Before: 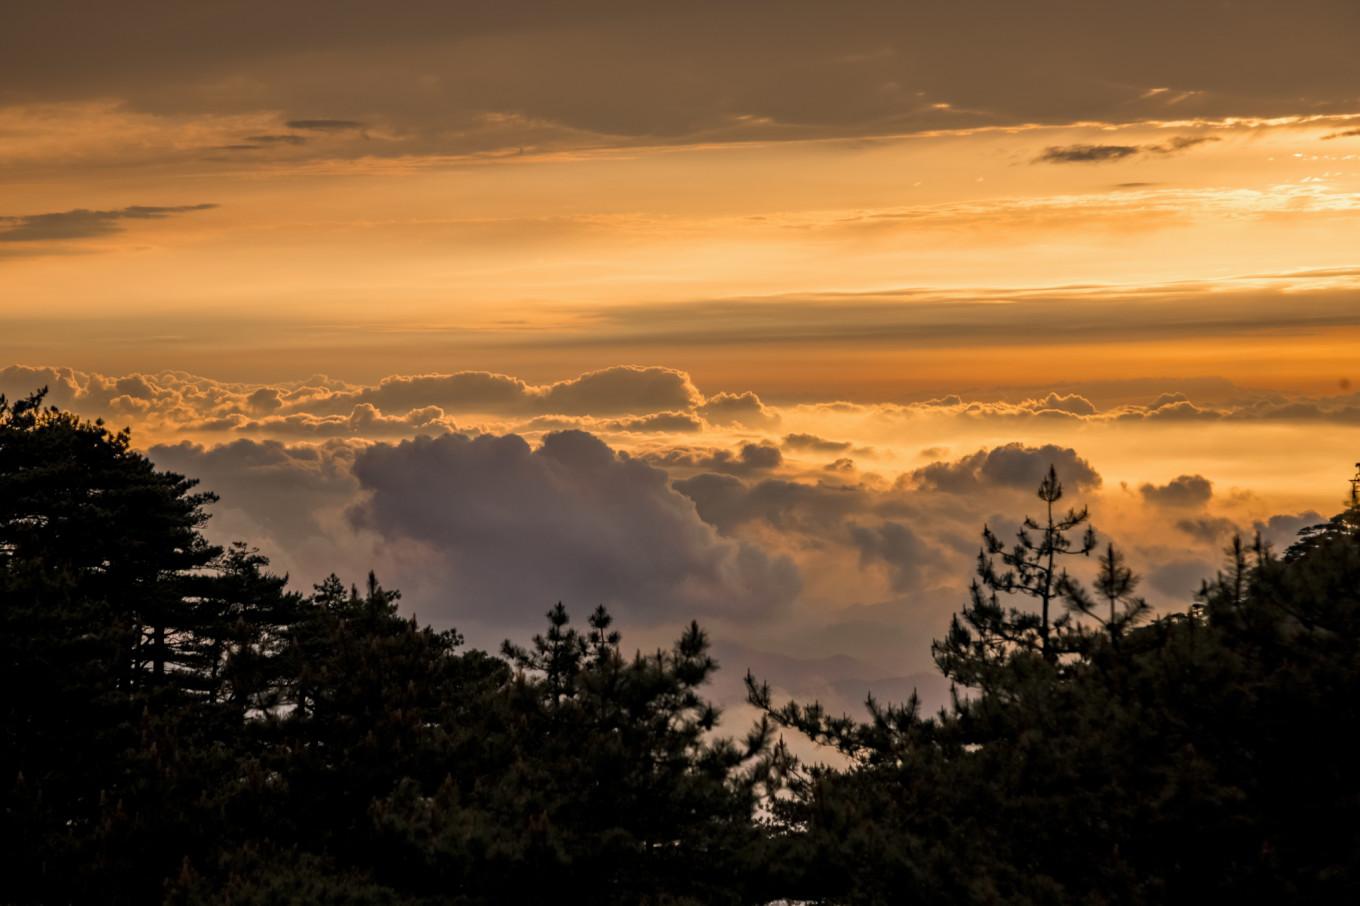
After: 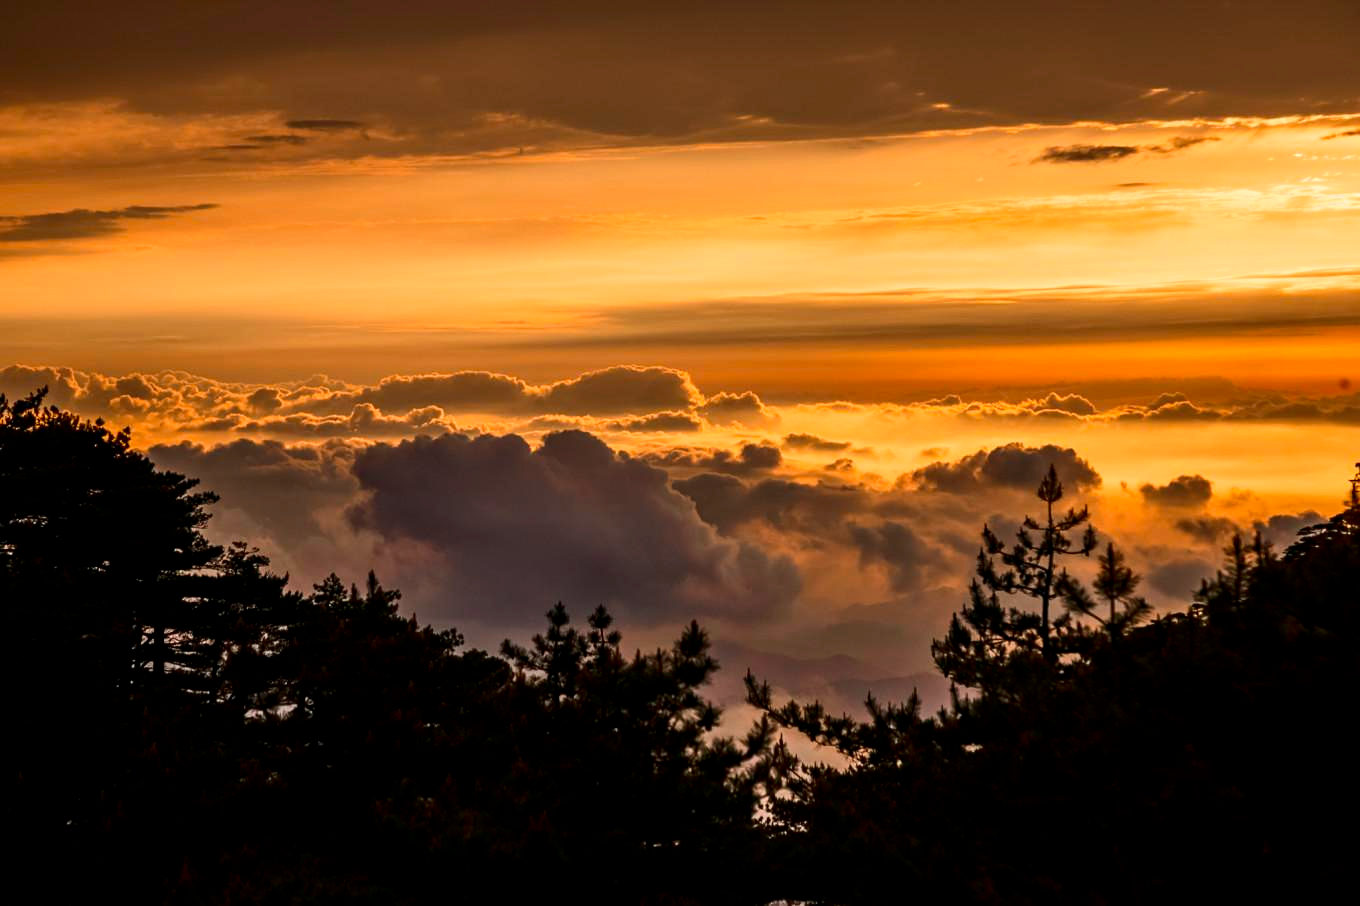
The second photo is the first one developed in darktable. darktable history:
sharpen: amount 0.2
contrast brightness saturation: contrast 0.21, brightness -0.11, saturation 0.21
